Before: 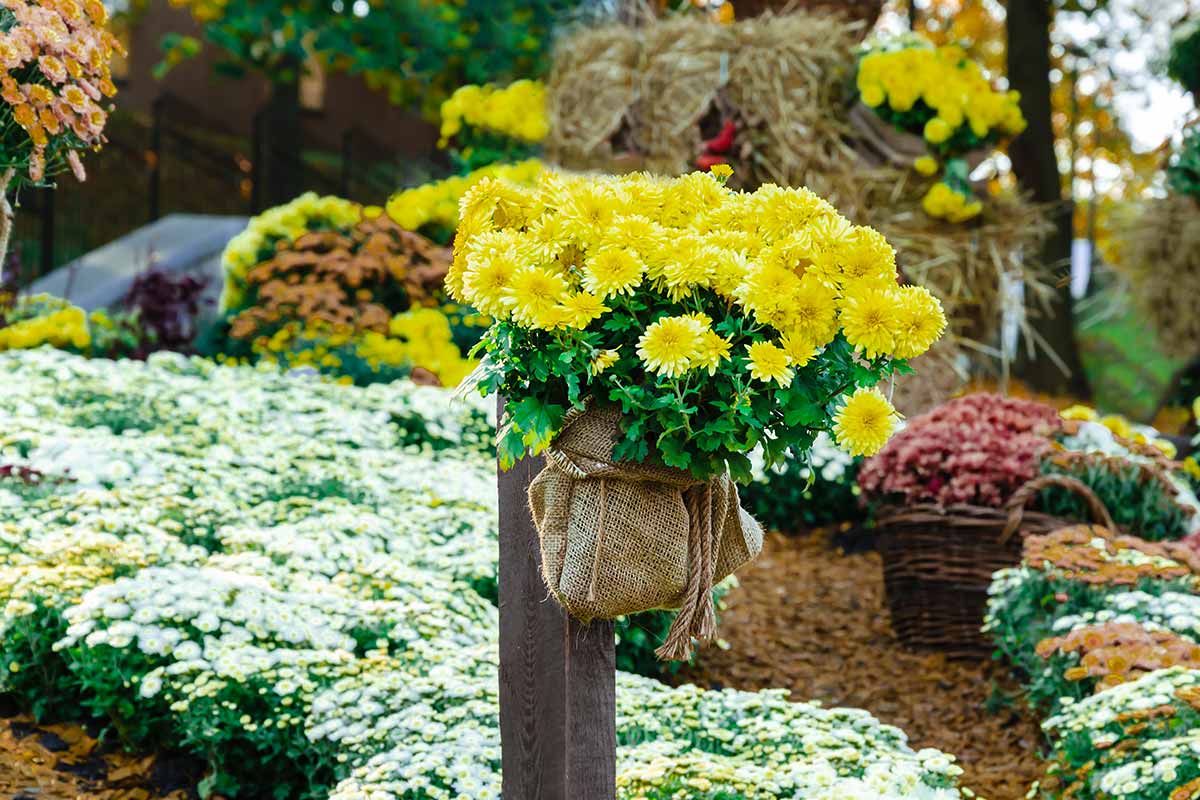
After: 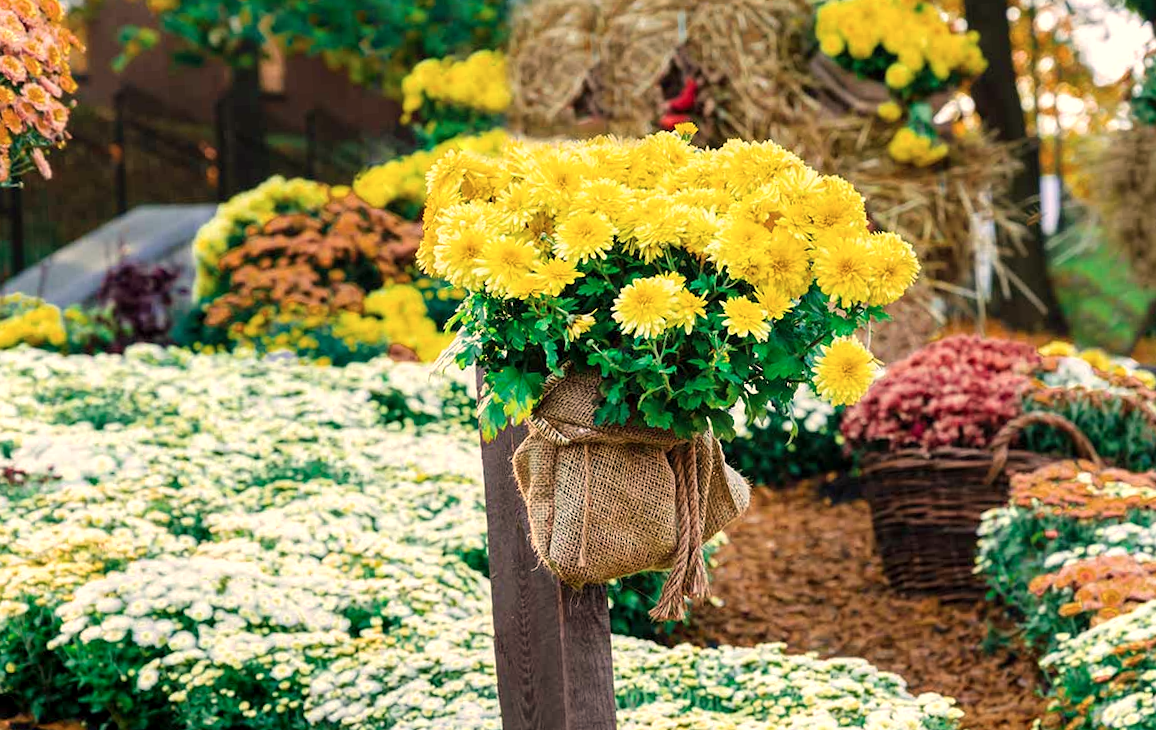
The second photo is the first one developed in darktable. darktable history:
color calibration: illuminant custom, x 0.363, y 0.385, temperature 4528.03 K
white balance: red 1.138, green 0.996, blue 0.812
local contrast: highlights 123%, shadows 126%, detail 140%, midtone range 0.254
contrast brightness saturation: contrast -0.1, brightness 0.05, saturation 0.08
rotate and perspective: rotation -3.52°, crop left 0.036, crop right 0.964, crop top 0.081, crop bottom 0.919
